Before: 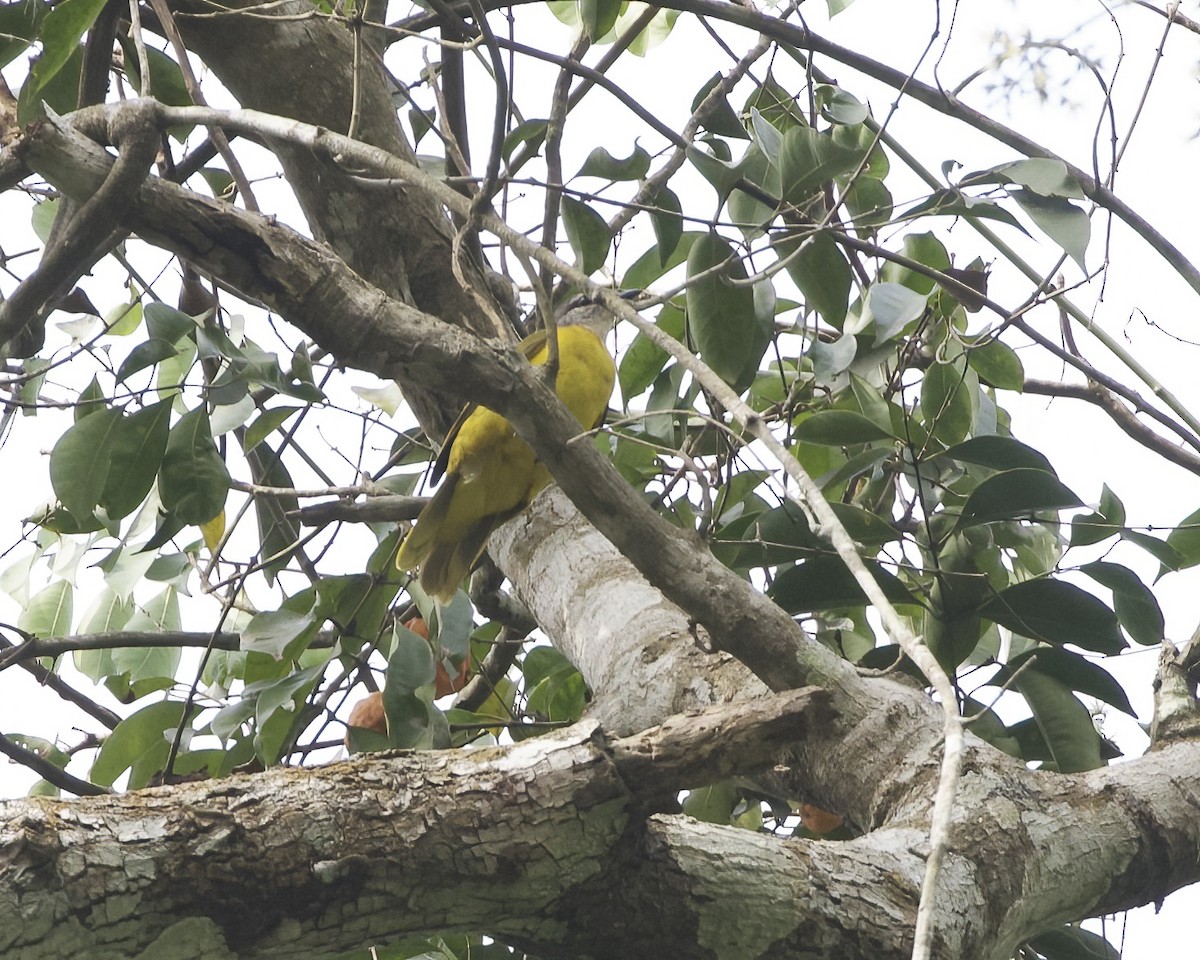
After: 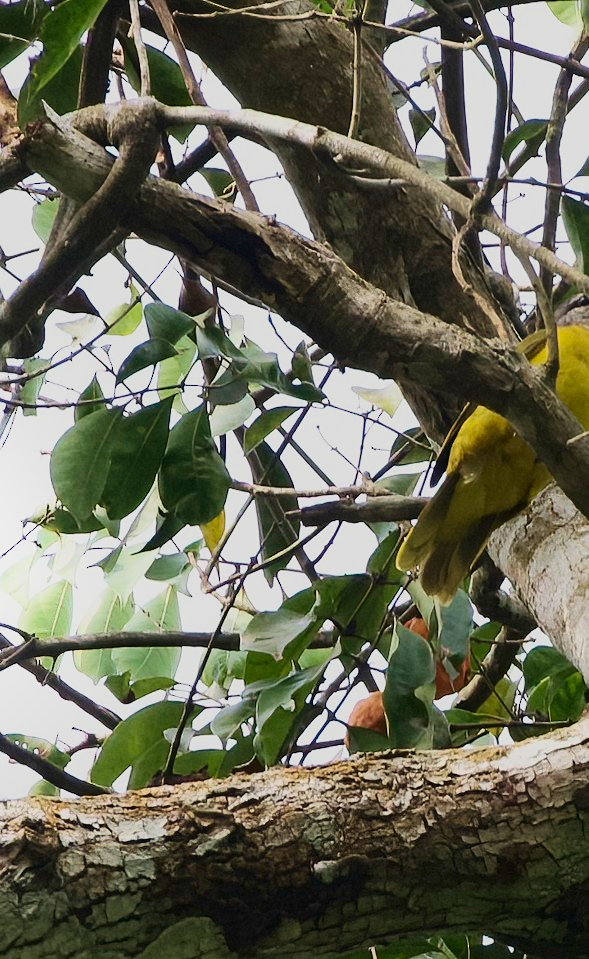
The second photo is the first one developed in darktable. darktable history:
sharpen: radius 1.272, amount 0.305, threshold 0
contrast brightness saturation: contrast 0.21, brightness -0.11, saturation 0.21
shadows and highlights: shadows -21.3, highlights 100, soften with gaussian
crop and rotate: left 0%, top 0%, right 50.845%
rotate and perspective: automatic cropping off
exposure: compensate highlight preservation false
filmic rgb: black relative exposure -7.65 EV, white relative exposure 4.56 EV, hardness 3.61, color science v6 (2022)
velvia: on, module defaults
